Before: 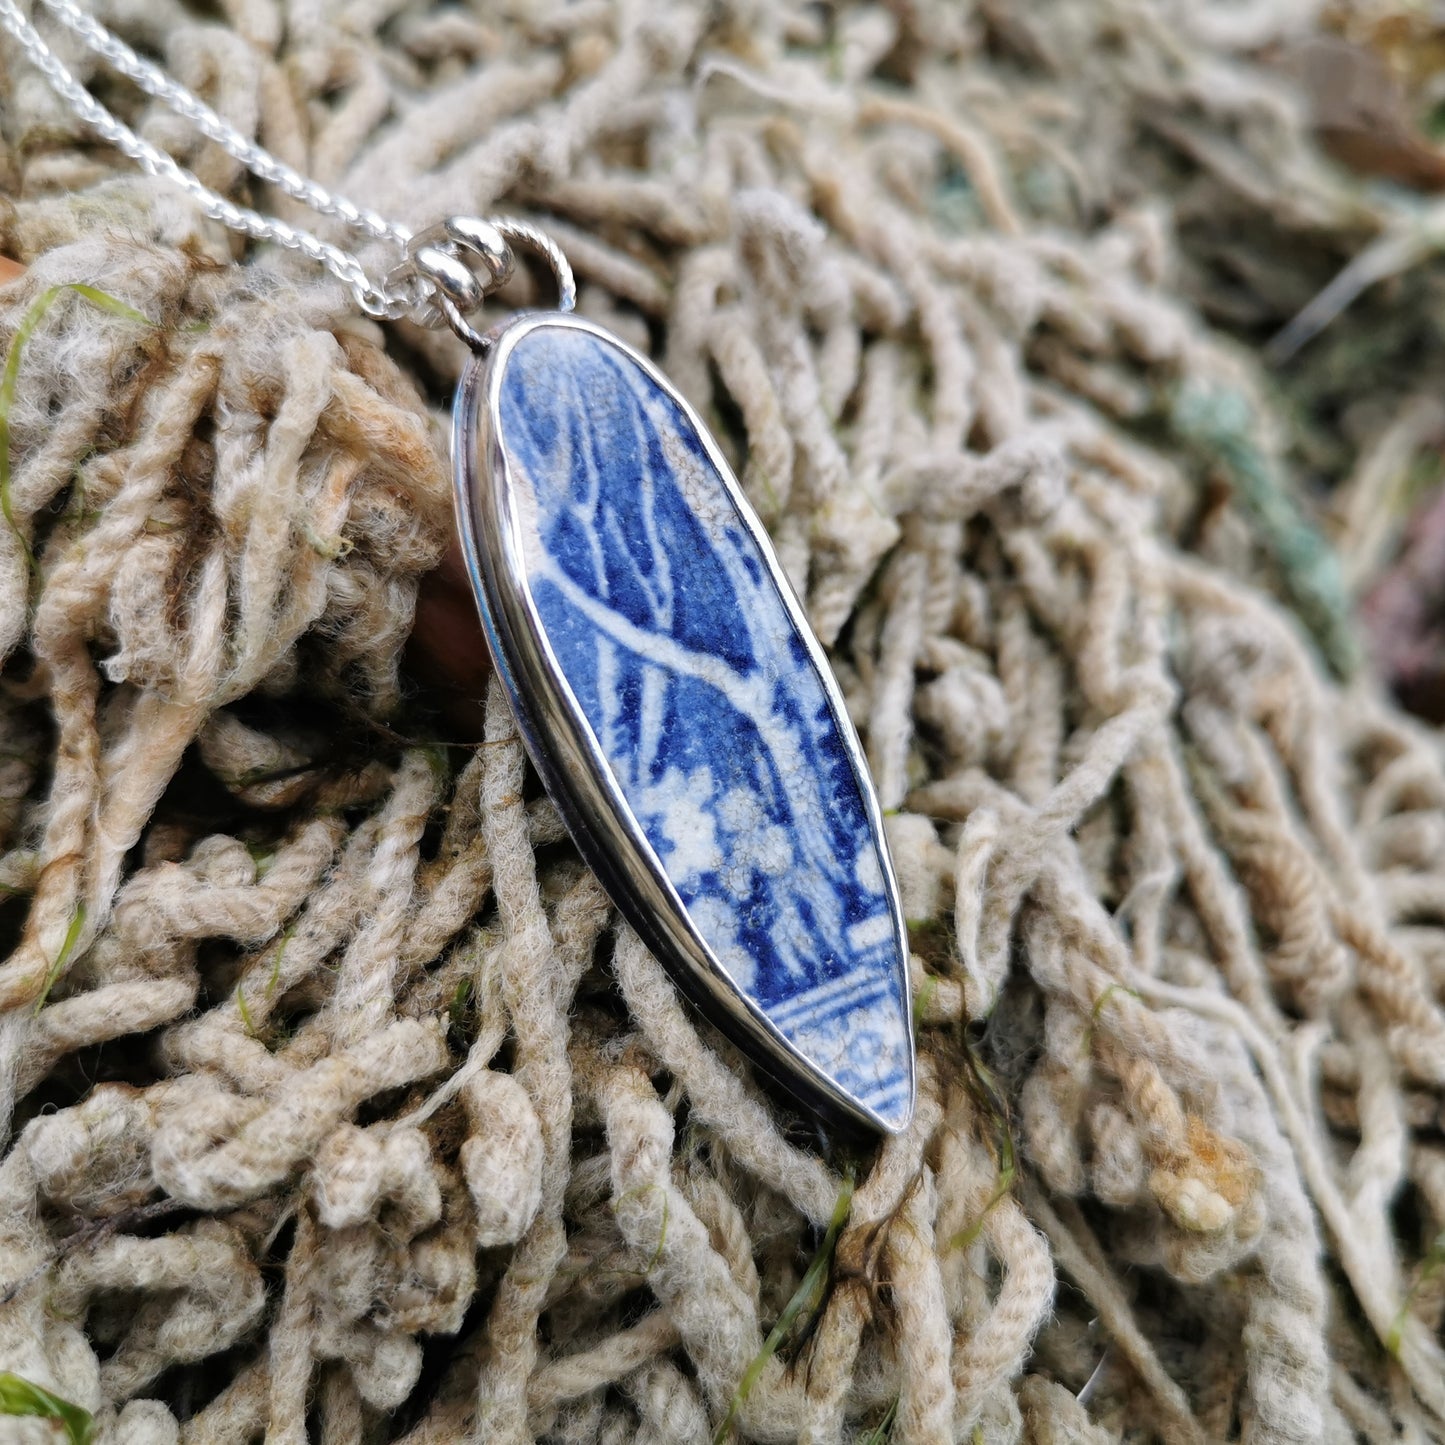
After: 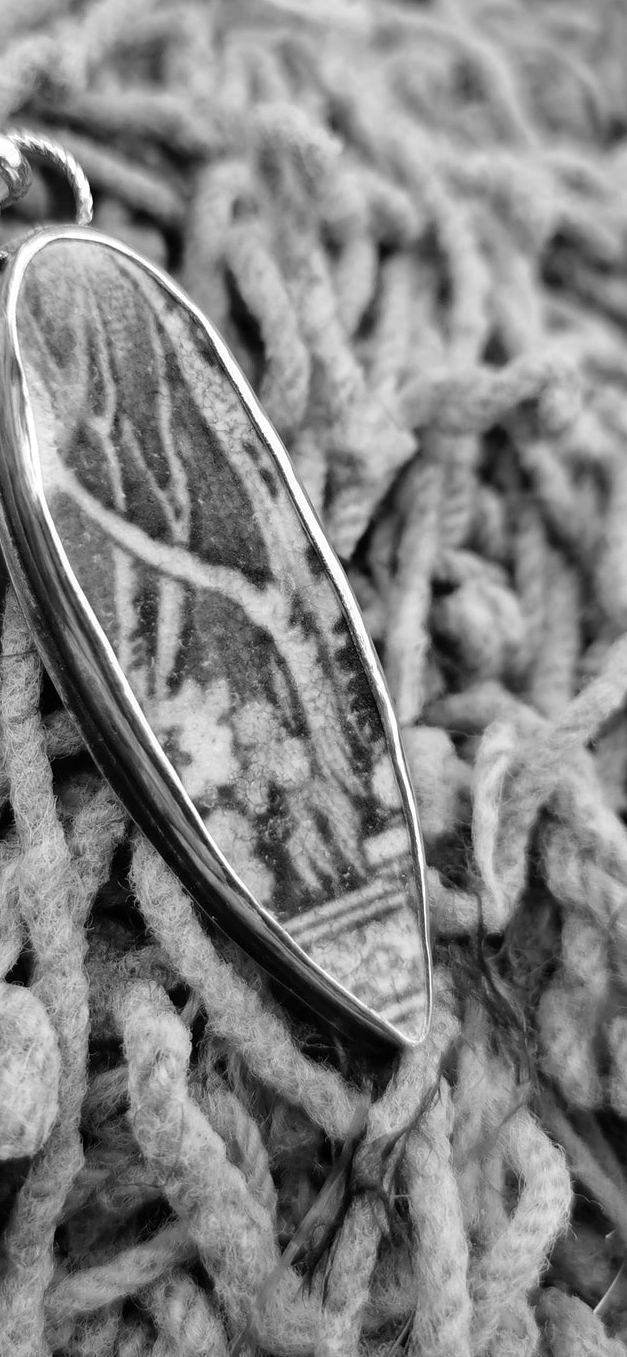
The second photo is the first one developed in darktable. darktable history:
crop: left 33.452%, top 6.025%, right 23.155%
monochrome: a 32, b 64, size 2.3, highlights 1
